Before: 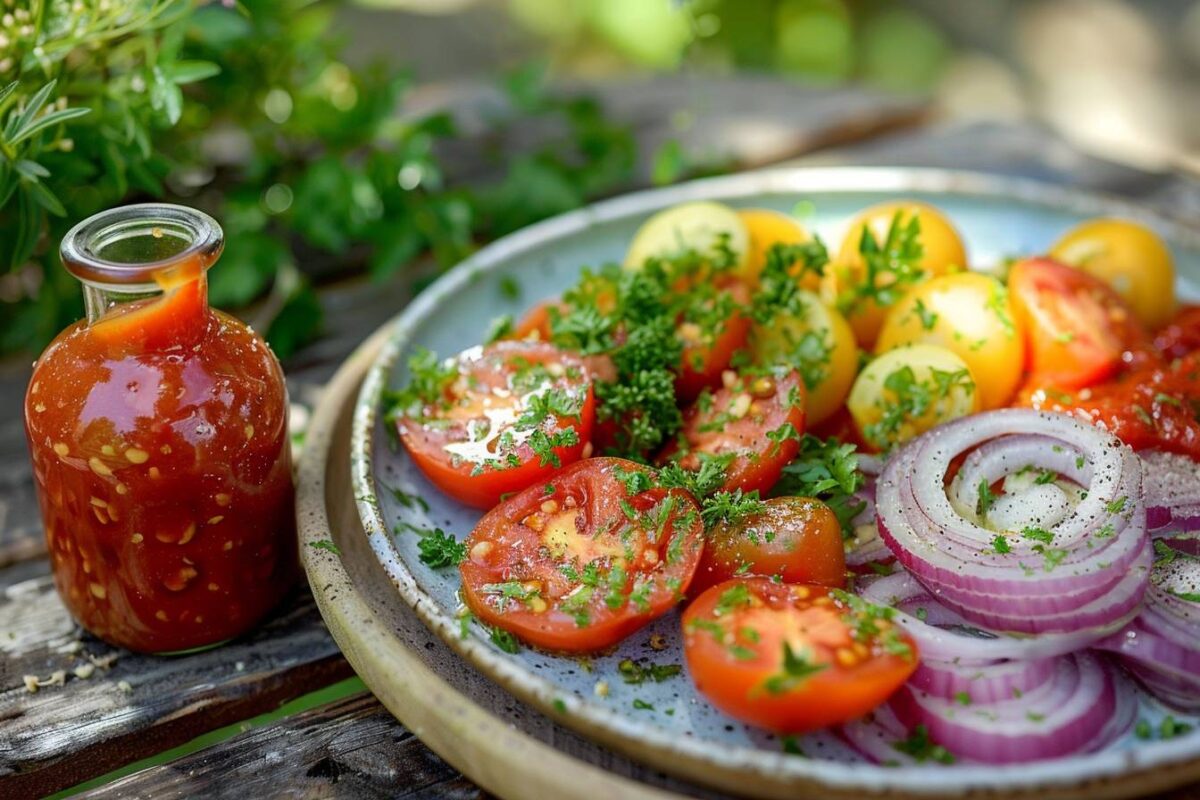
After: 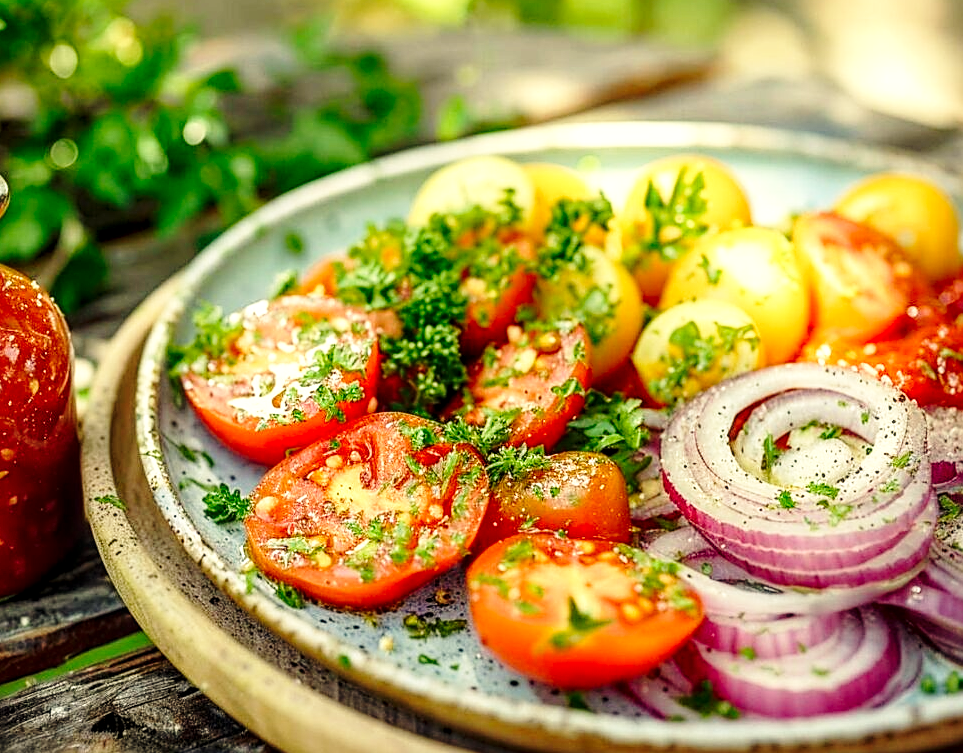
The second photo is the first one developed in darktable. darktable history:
sharpen: on, module defaults
local contrast: detail 130%
base curve: curves: ch0 [(0, 0) (0.028, 0.03) (0.121, 0.232) (0.46, 0.748) (0.859, 0.968) (1, 1)], preserve colors none
crop and rotate: left 17.959%, top 5.771%, right 1.742%
white balance: red 1.08, blue 0.791
